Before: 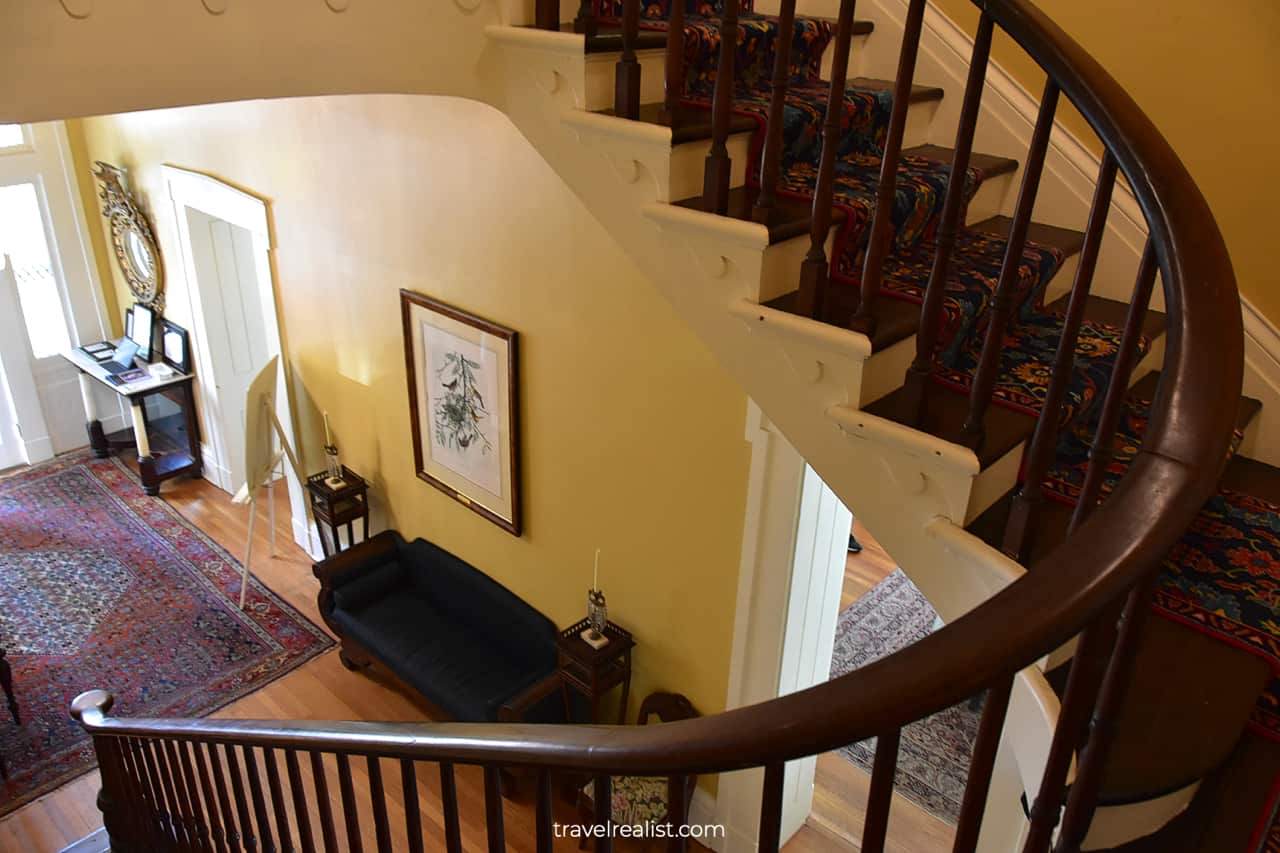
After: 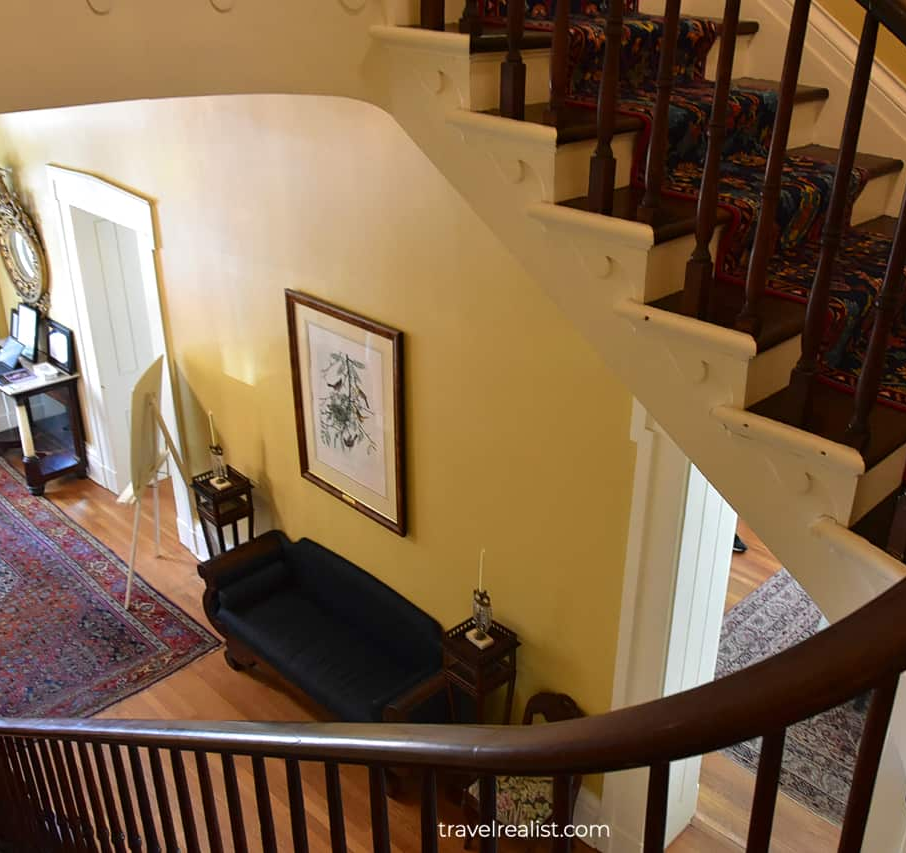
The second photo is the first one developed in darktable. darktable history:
crop and rotate: left 9.051%, right 20.116%
